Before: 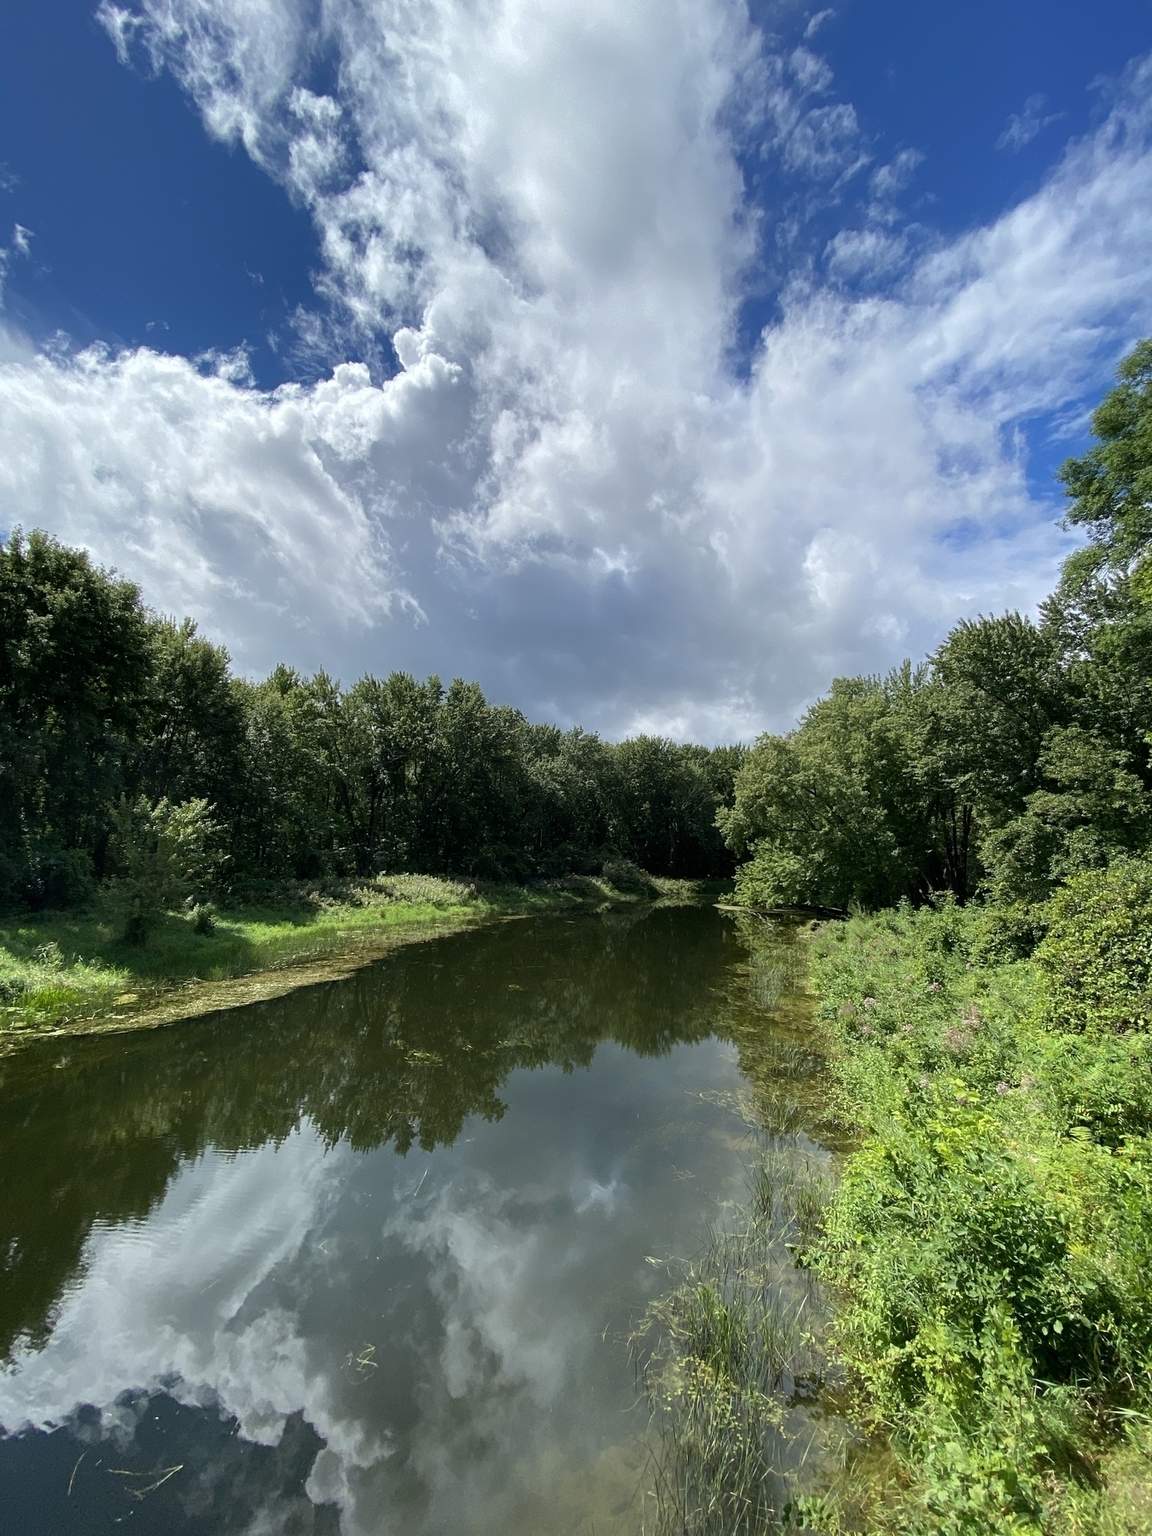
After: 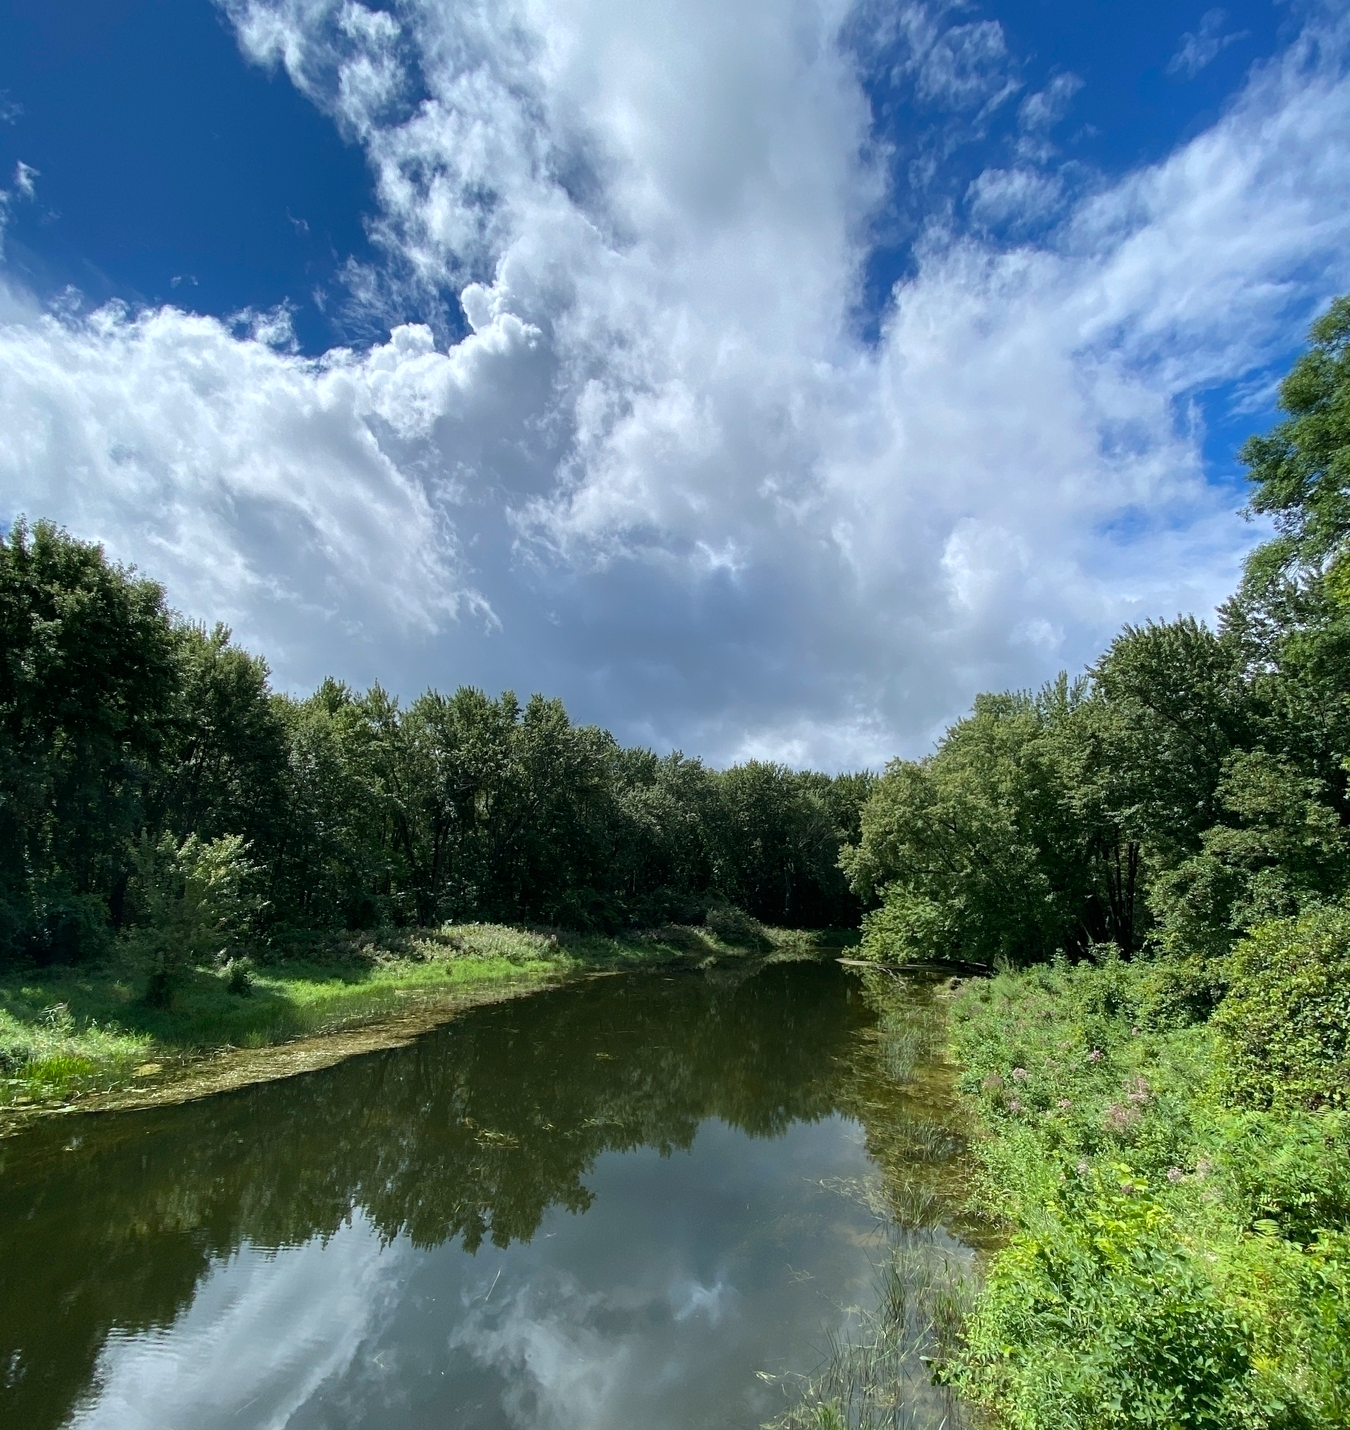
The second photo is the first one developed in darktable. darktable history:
color correction: highlights a* -0.106, highlights b* -6.07, shadows a* -0.146, shadows b* -0.1
crop and rotate: top 5.652%, bottom 14.884%
